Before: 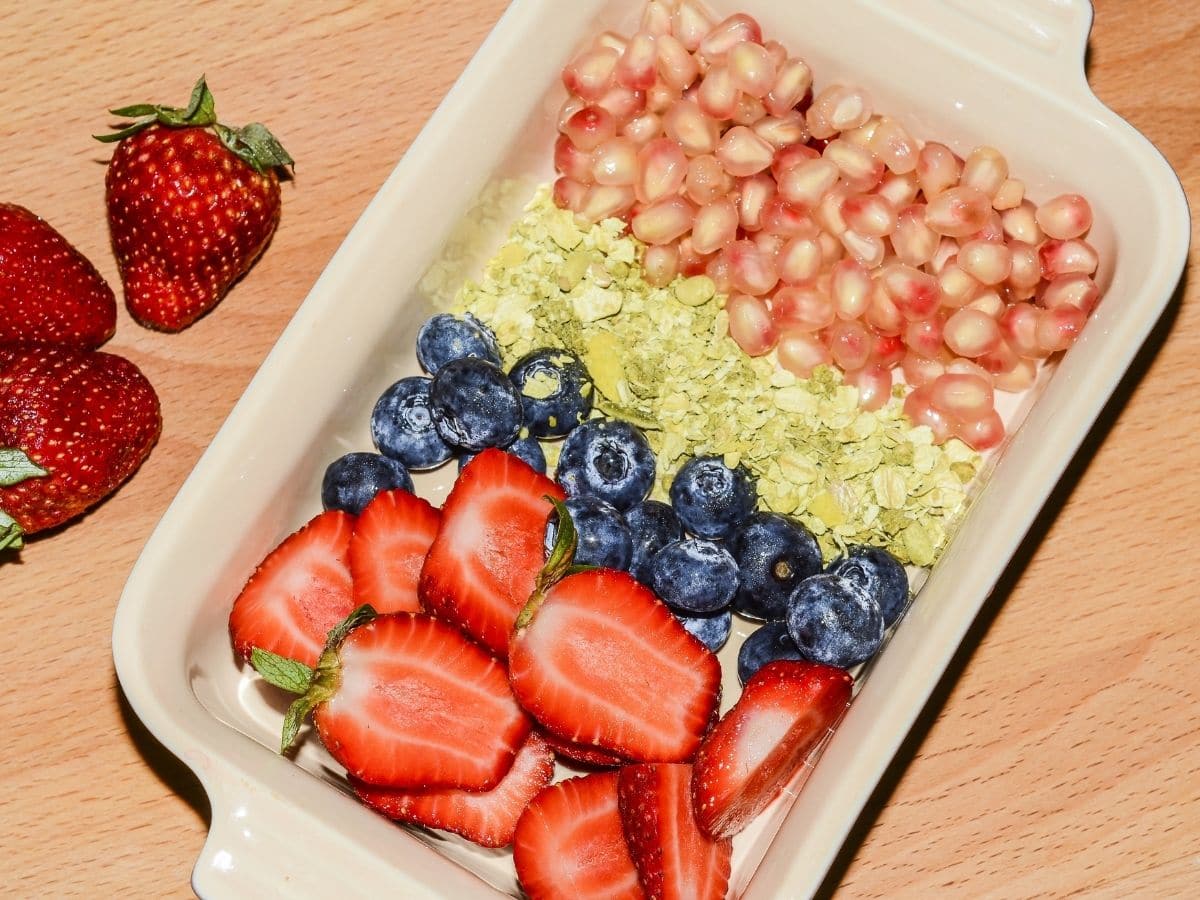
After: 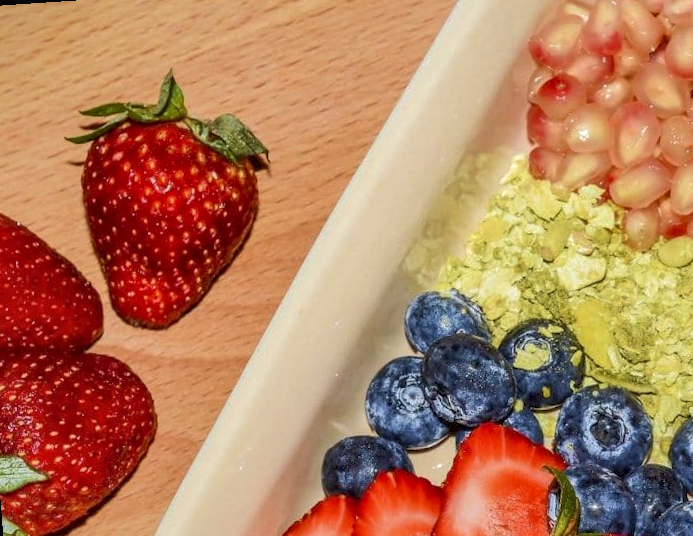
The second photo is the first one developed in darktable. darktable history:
local contrast: on, module defaults
rotate and perspective: rotation -4.2°, shear 0.006, automatic cropping off
base curve: preserve colors none
shadows and highlights: on, module defaults
bloom: size 15%, threshold 97%, strength 7%
velvia: on, module defaults
crop and rotate: left 3.047%, top 7.509%, right 42.236%, bottom 37.598%
